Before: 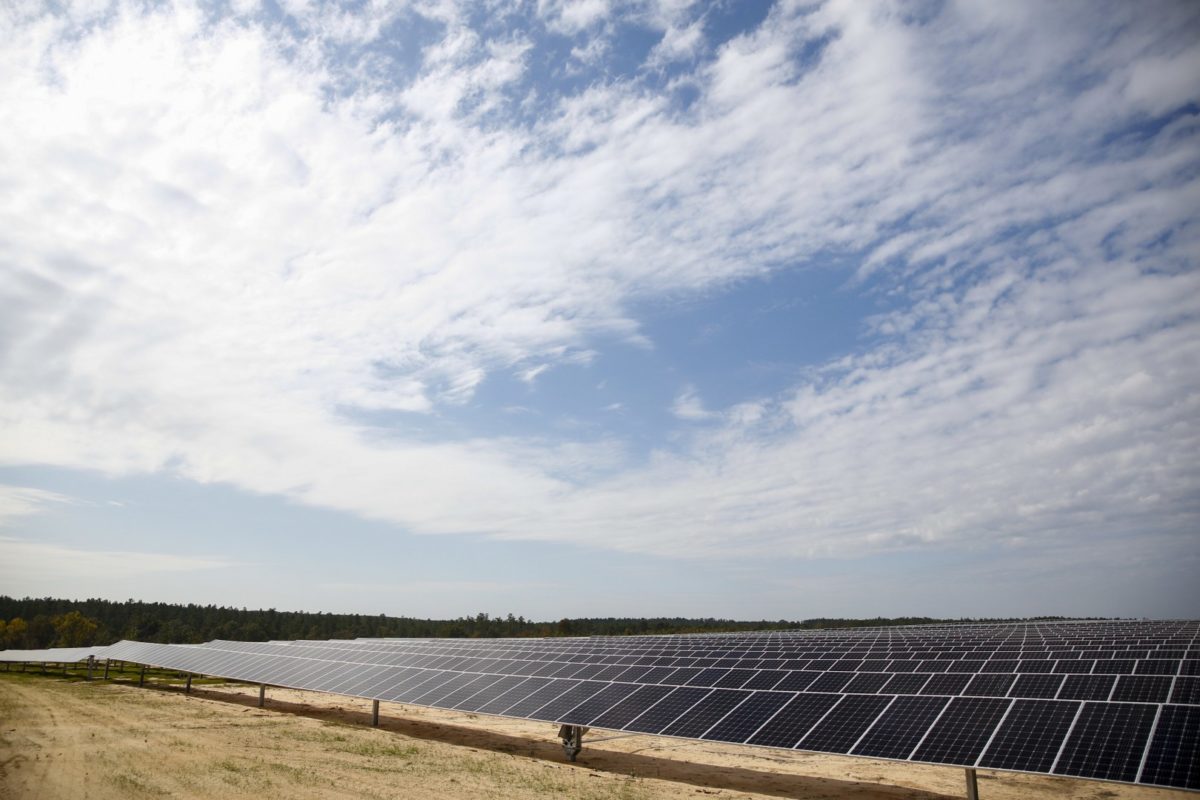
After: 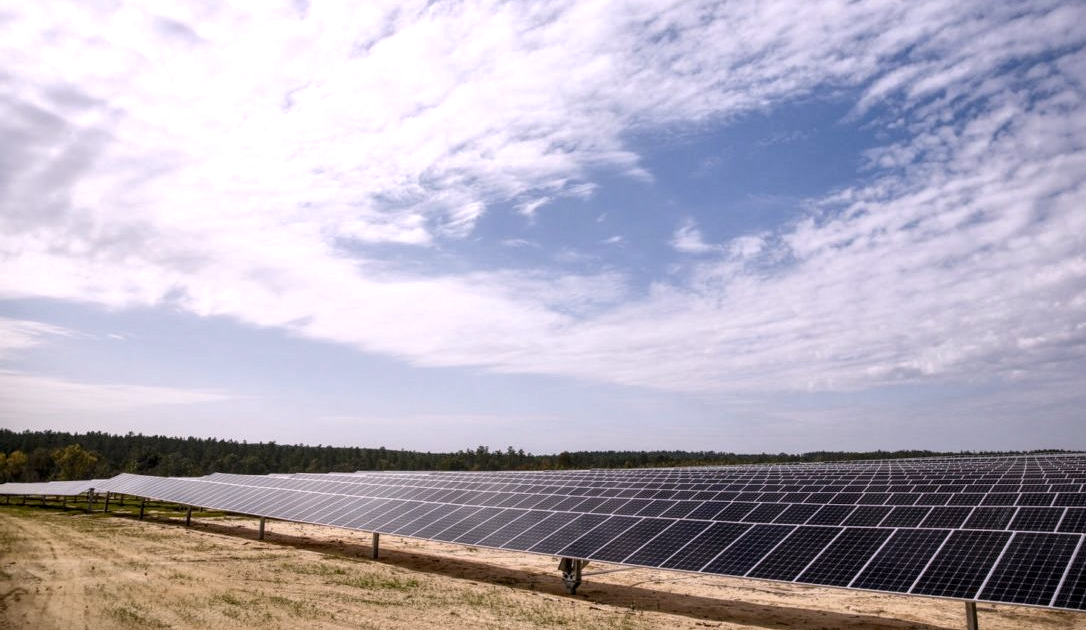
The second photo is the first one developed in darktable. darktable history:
local contrast: highlights 100%, shadows 100%, detail 200%, midtone range 0.2
white balance: red 1.05, blue 1.072
crop: top 20.916%, right 9.437%, bottom 0.316%
